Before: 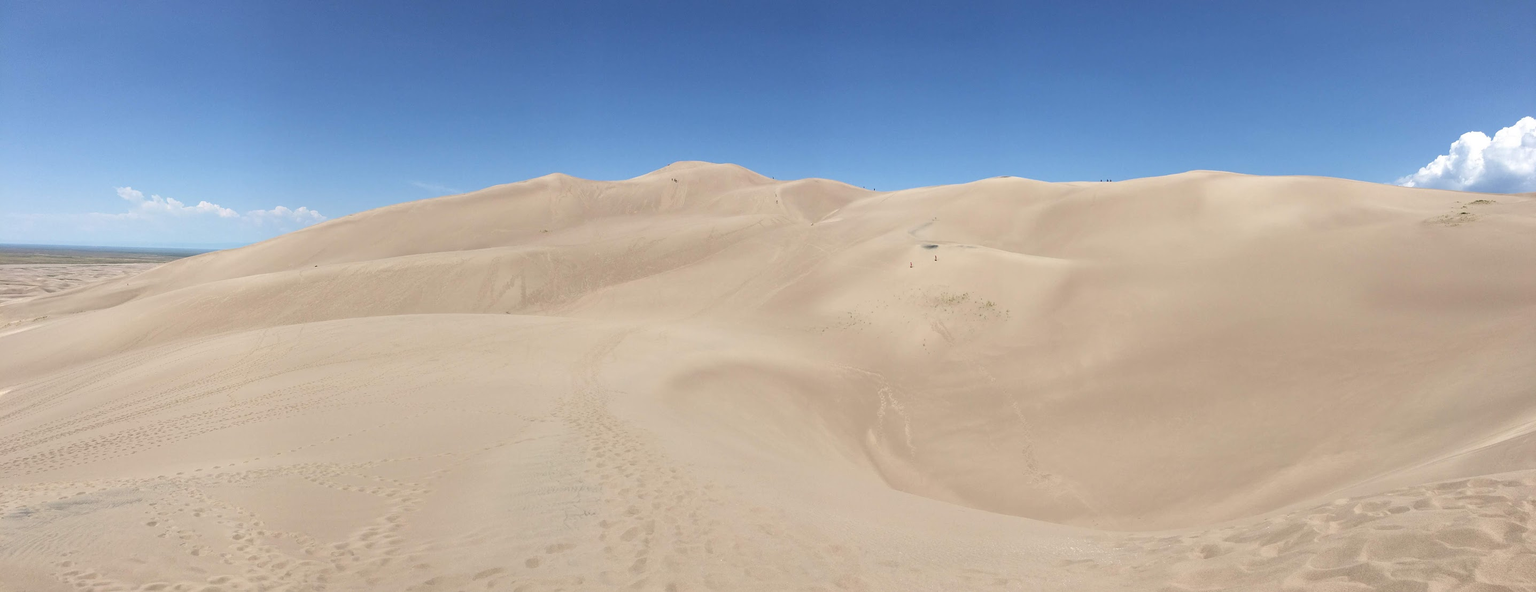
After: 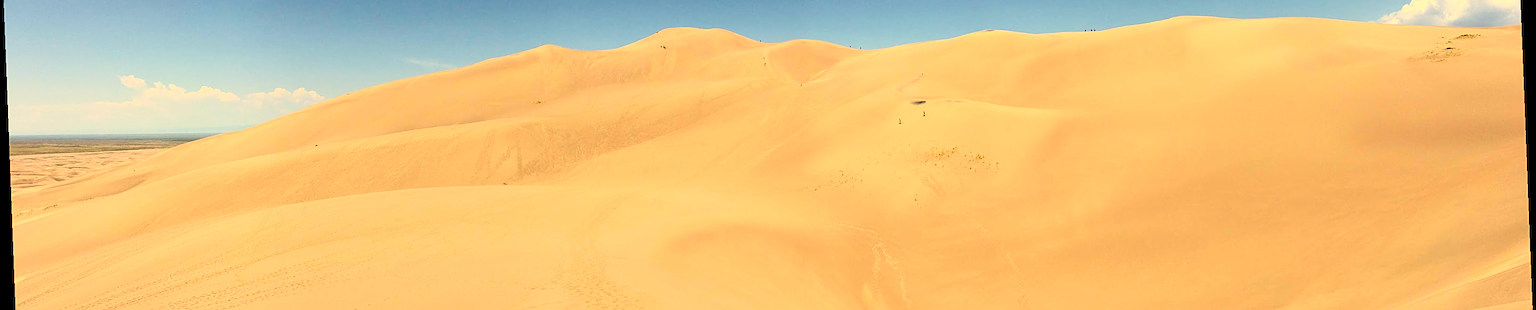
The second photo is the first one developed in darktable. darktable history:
rgb levels: preserve colors max RGB
contrast brightness saturation: contrast 0.28
crop and rotate: top 26.056%, bottom 25.543%
rotate and perspective: rotation -2.22°, lens shift (horizontal) -0.022, automatic cropping off
color balance rgb: linear chroma grading › global chroma 15%, perceptual saturation grading › global saturation 30%
sharpen: on, module defaults
white balance: red 1.138, green 0.996, blue 0.812
